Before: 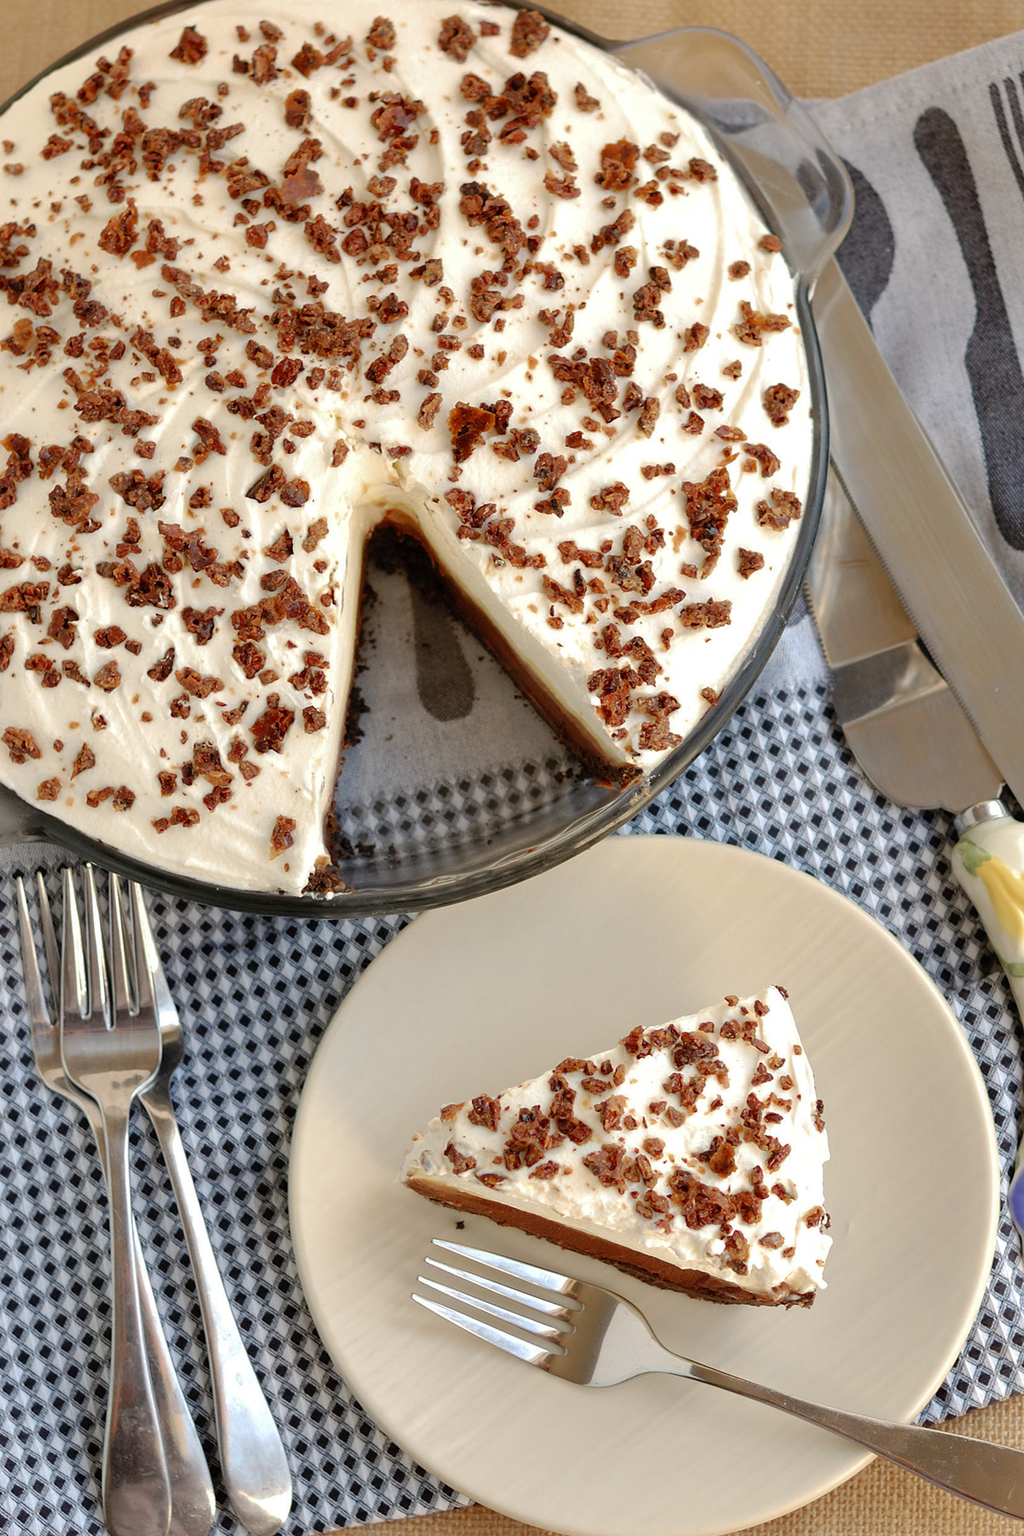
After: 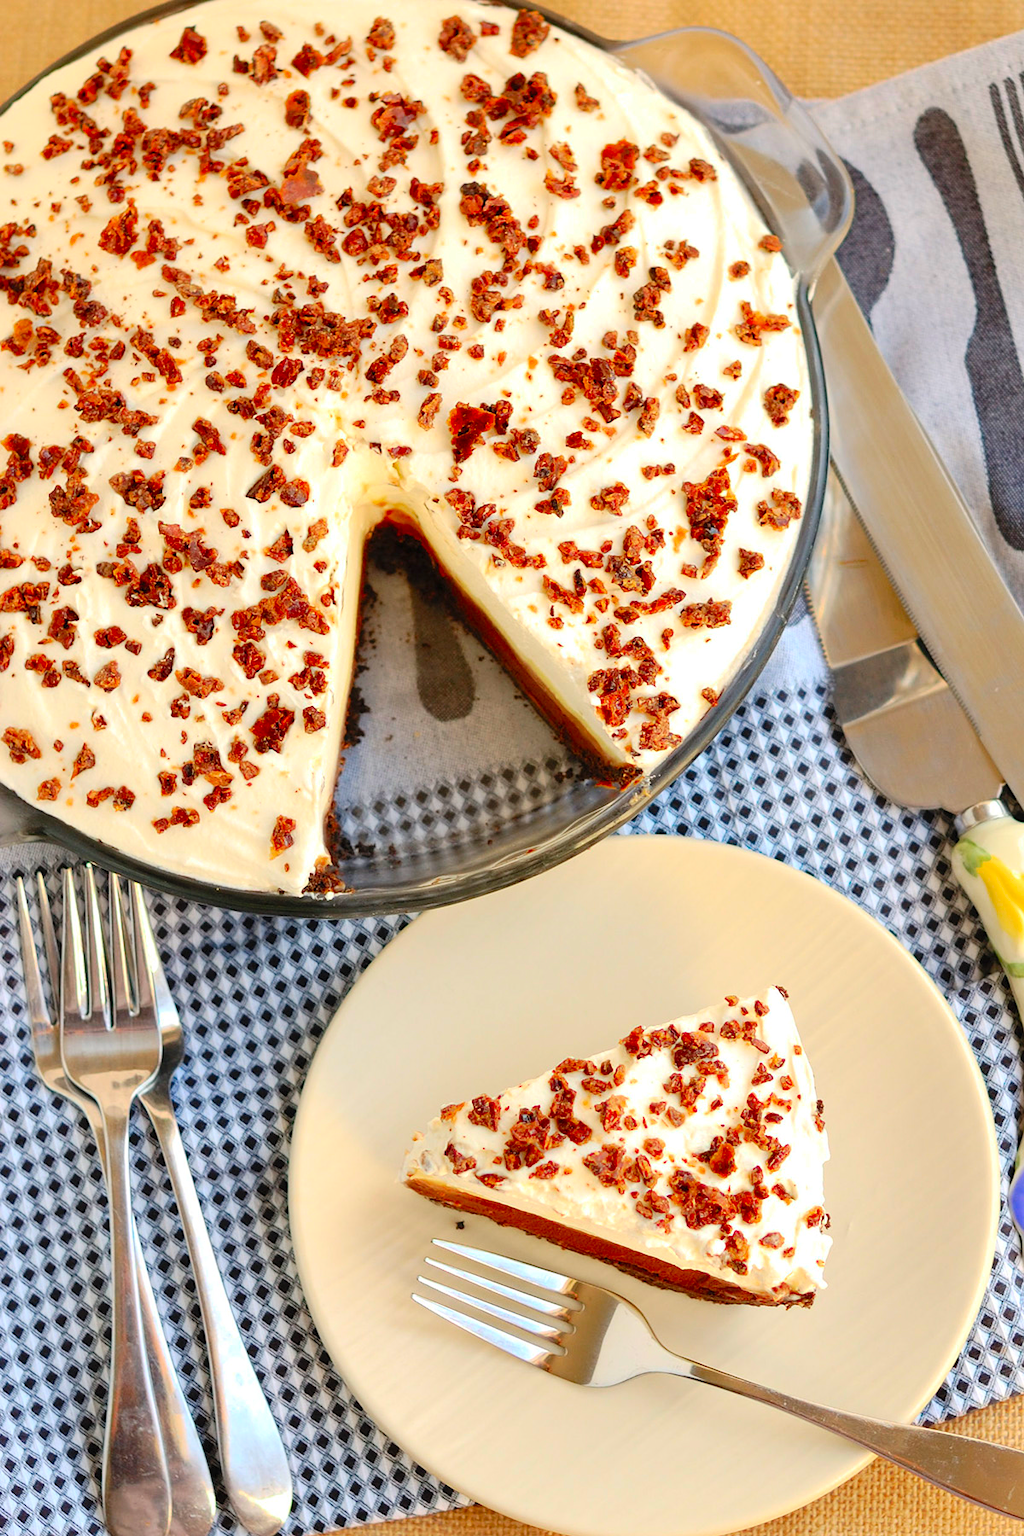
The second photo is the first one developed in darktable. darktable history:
contrast brightness saturation: contrast 0.2, brightness 0.2, saturation 0.8
